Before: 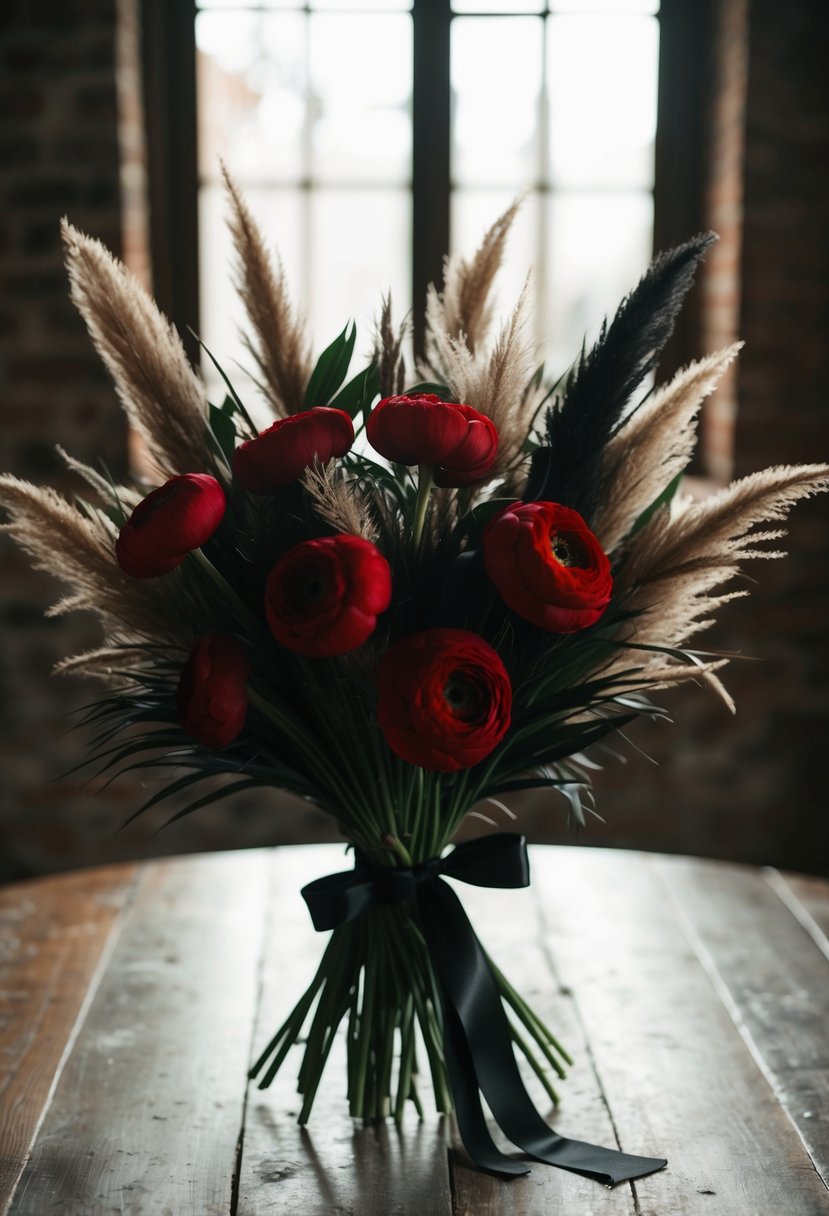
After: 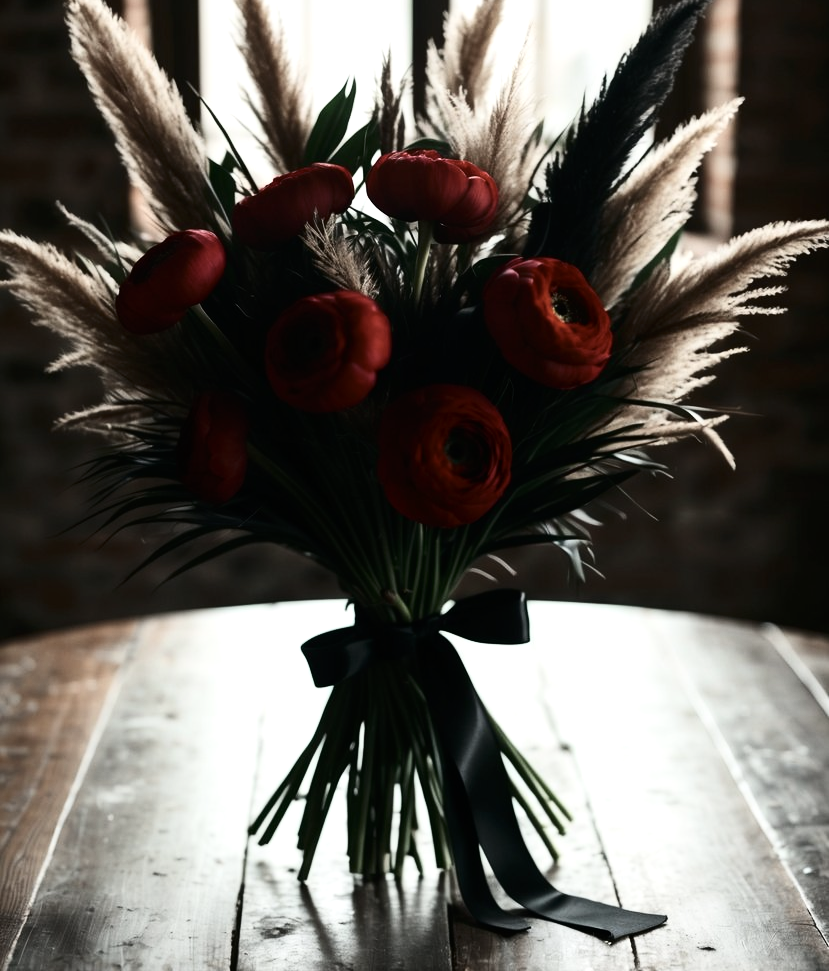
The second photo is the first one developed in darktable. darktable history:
tone equalizer: -8 EV -0.429 EV, -7 EV -0.378 EV, -6 EV -0.33 EV, -5 EV -0.196 EV, -3 EV 0.223 EV, -2 EV 0.342 EV, -1 EV 0.405 EV, +0 EV 0.396 EV
contrast brightness saturation: contrast 0.25, saturation -0.324
crop and rotate: top 20.087%
